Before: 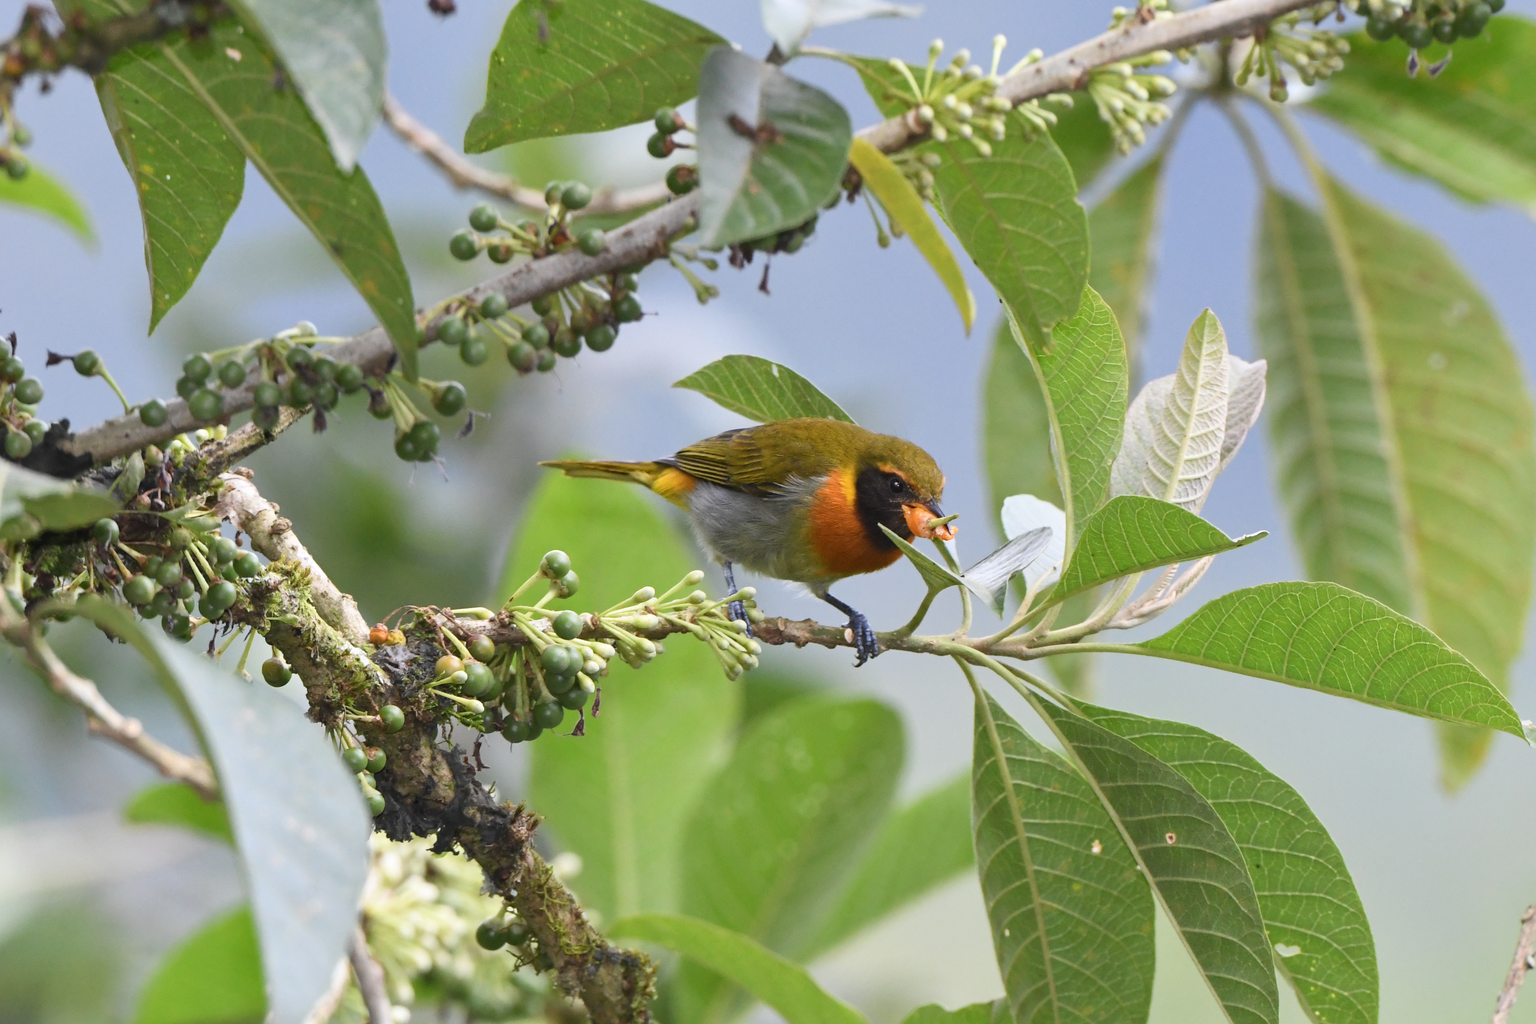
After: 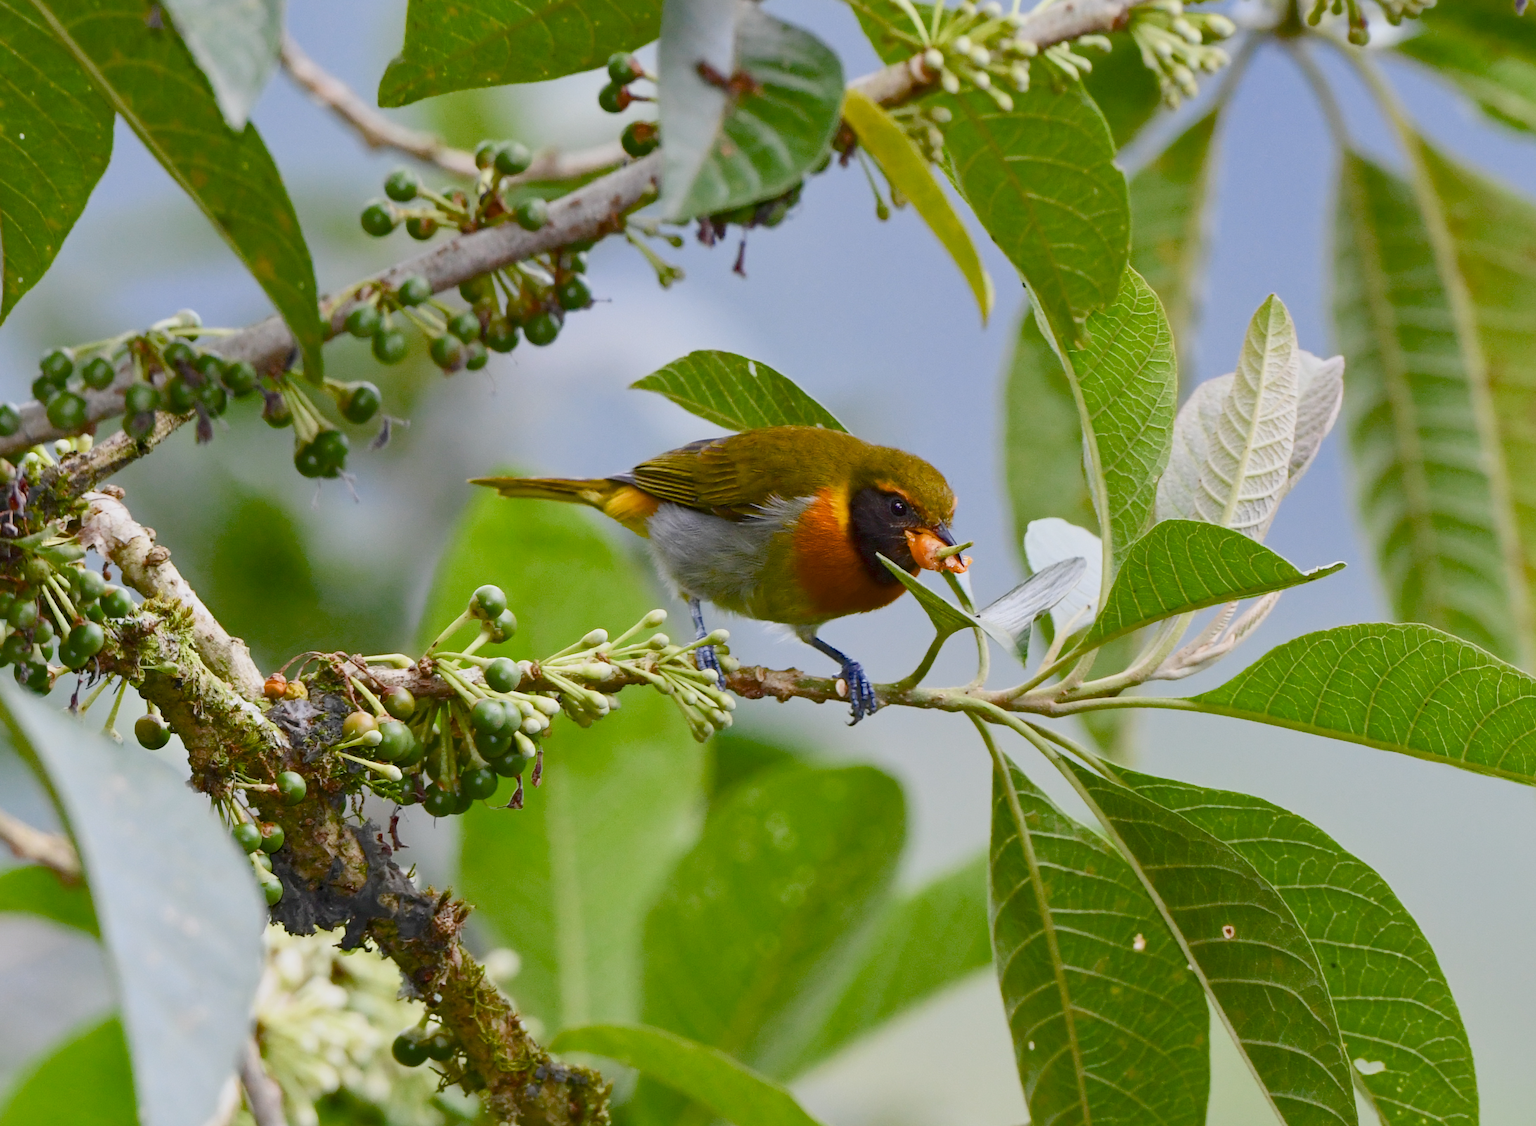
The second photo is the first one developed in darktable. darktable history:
color balance rgb: global offset › luminance -0.506%, perceptual saturation grading › global saturation 45.634%, perceptual saturation grading › highlights -50.093%, perceptual saturation grading › shadows 30.018%, global vibrance -7.201%, contrast -12.471%, saturation formula JzAzBz (2021)
crop: left 9.804%, top 6.296%, right 7.109%, bottom 2.294%
